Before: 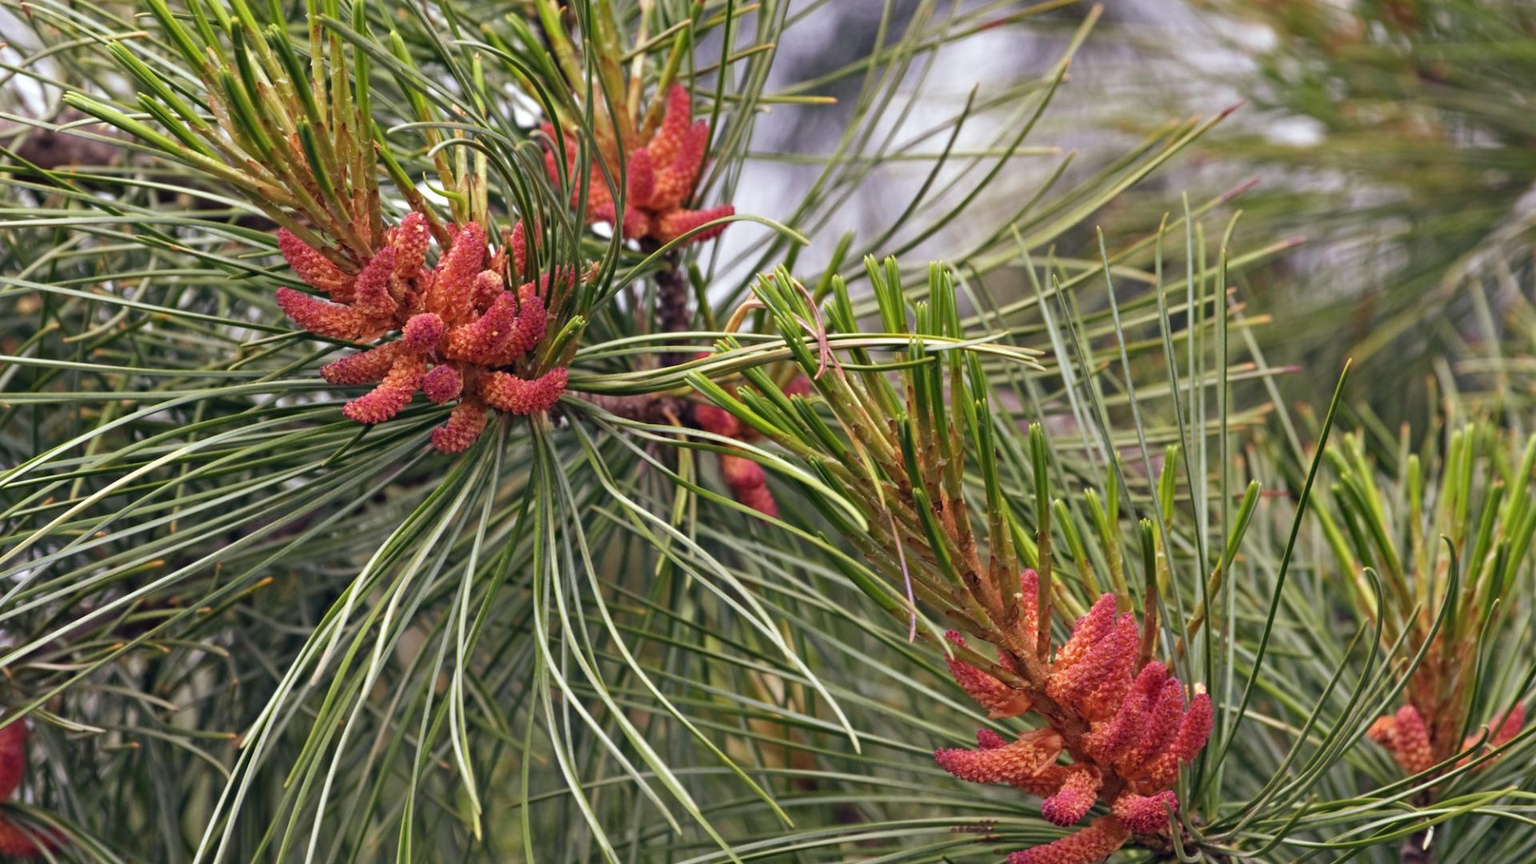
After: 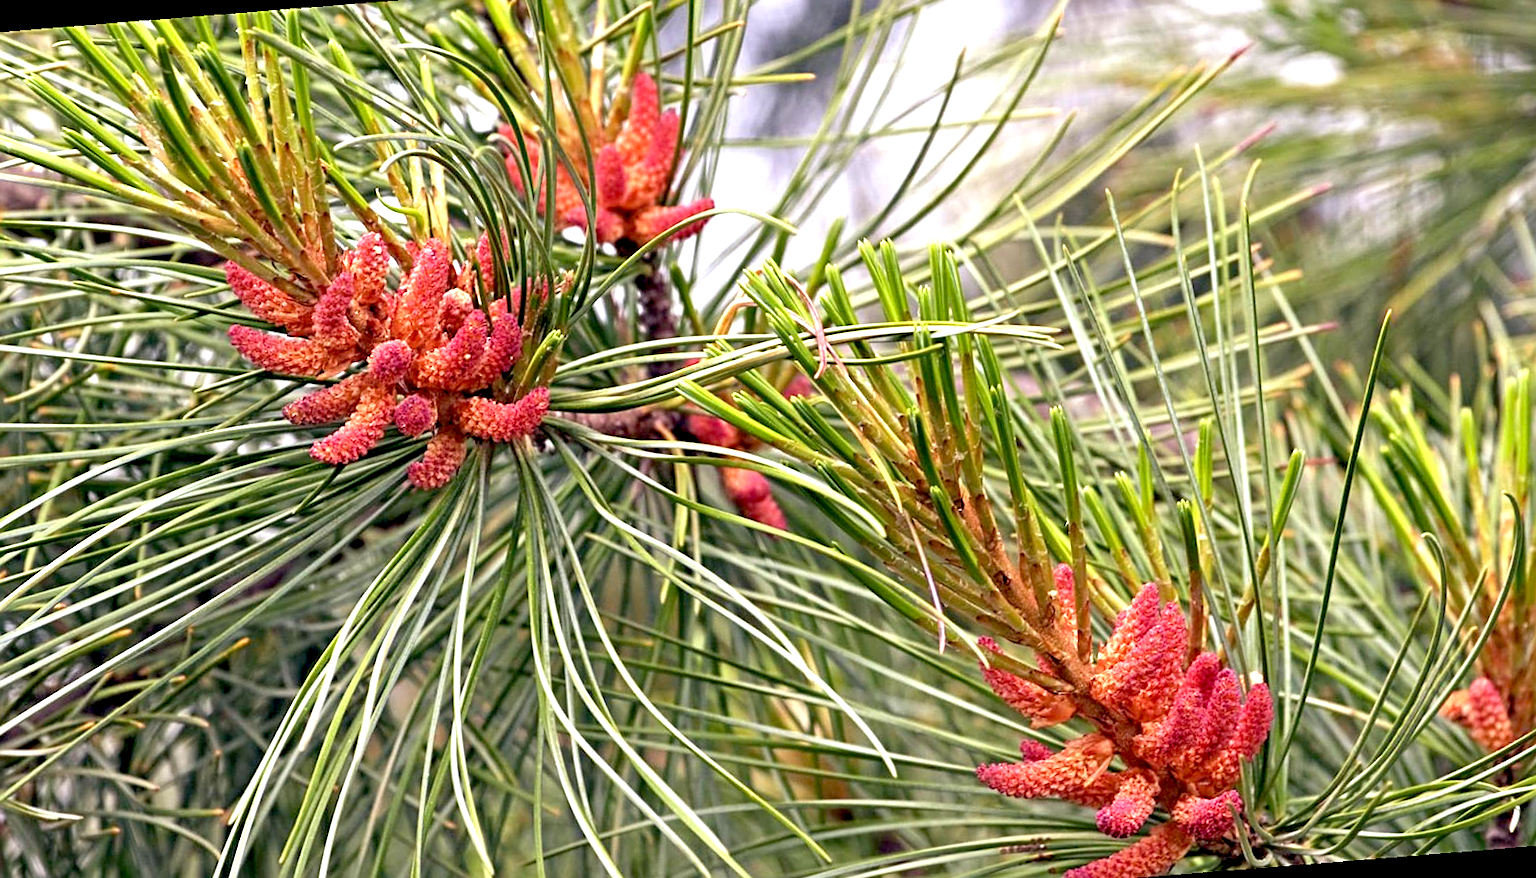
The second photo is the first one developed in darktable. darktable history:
sharpen: on, module defaults
rotate and perspective: rotation -4.57°, crop left 0.054, crop right 0.944, crop top 0.087, crop bottom 0.914
exposure: black level correction 0.011, exposure 1.088 EV, compensate exposure bias true, compensate highlight preservation false
